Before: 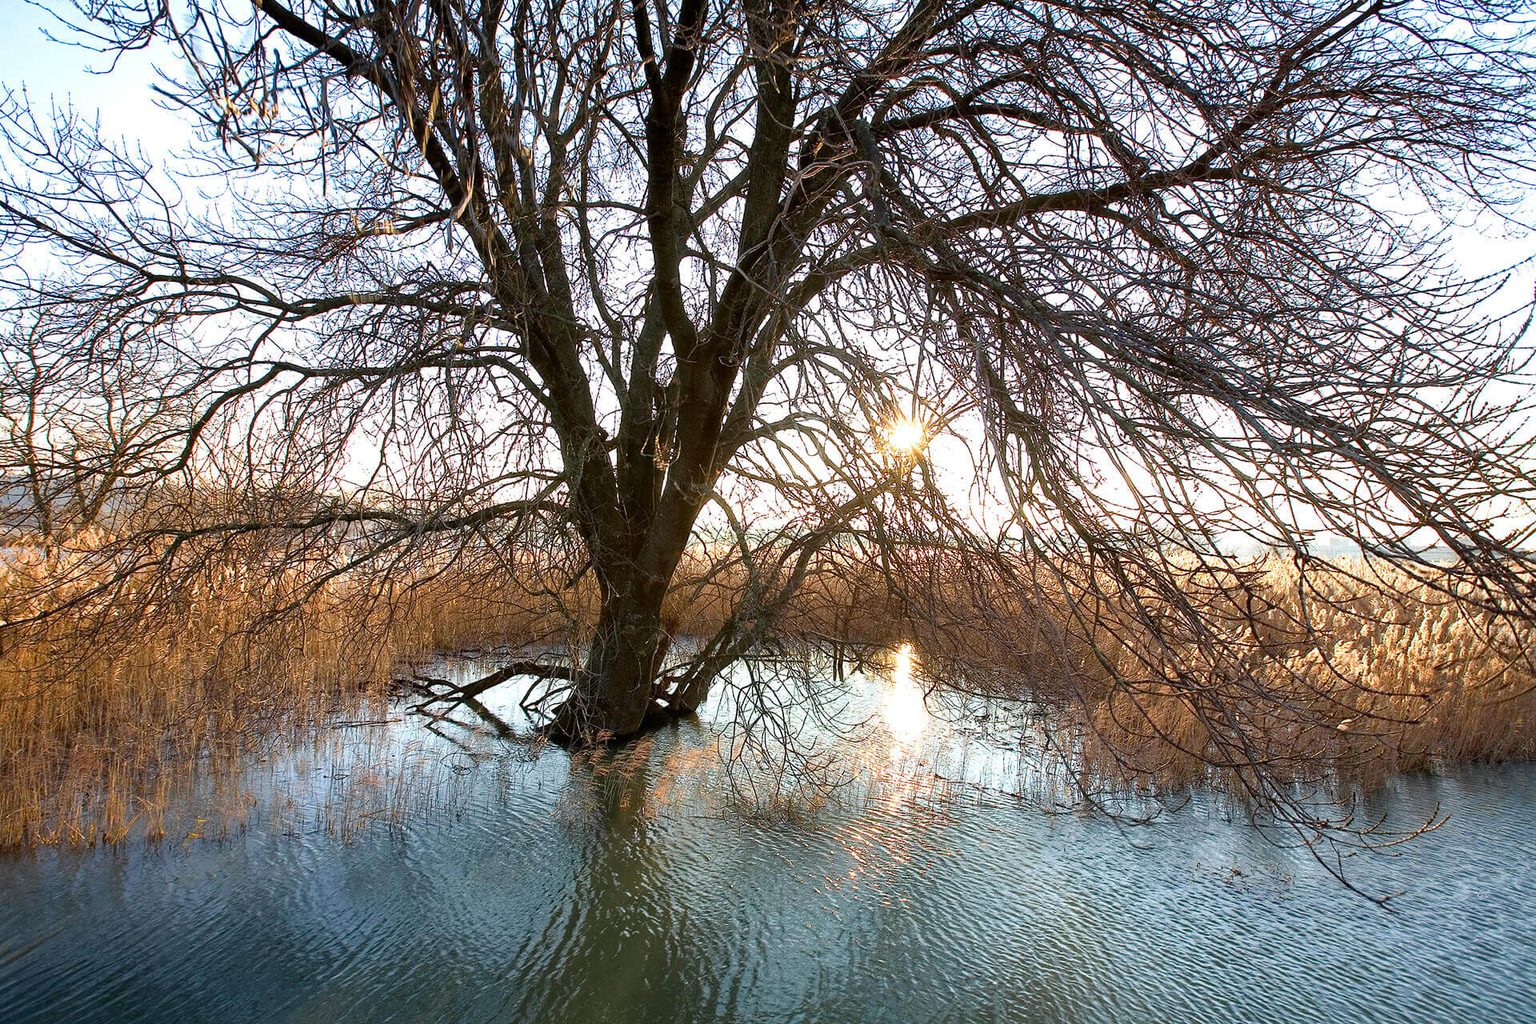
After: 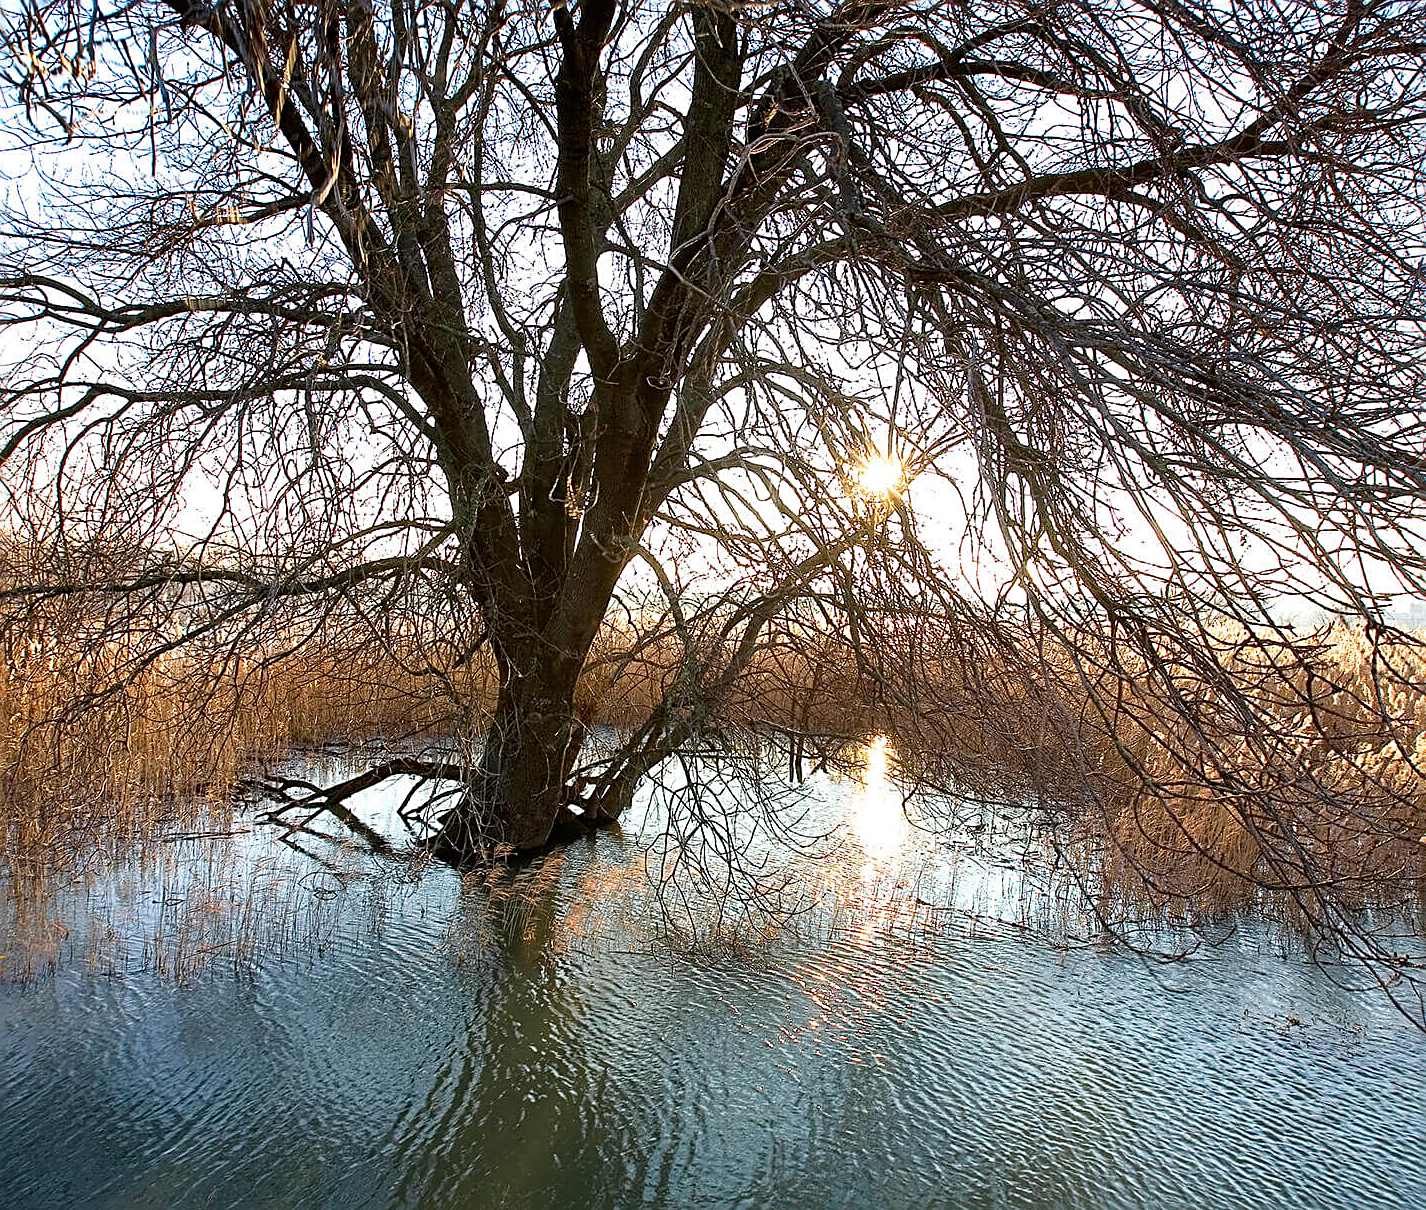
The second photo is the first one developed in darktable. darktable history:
sharpen: radius 2.532, amount 0.629
crop and rotate: left 13.161%, top 5.402%, right 12.526%
